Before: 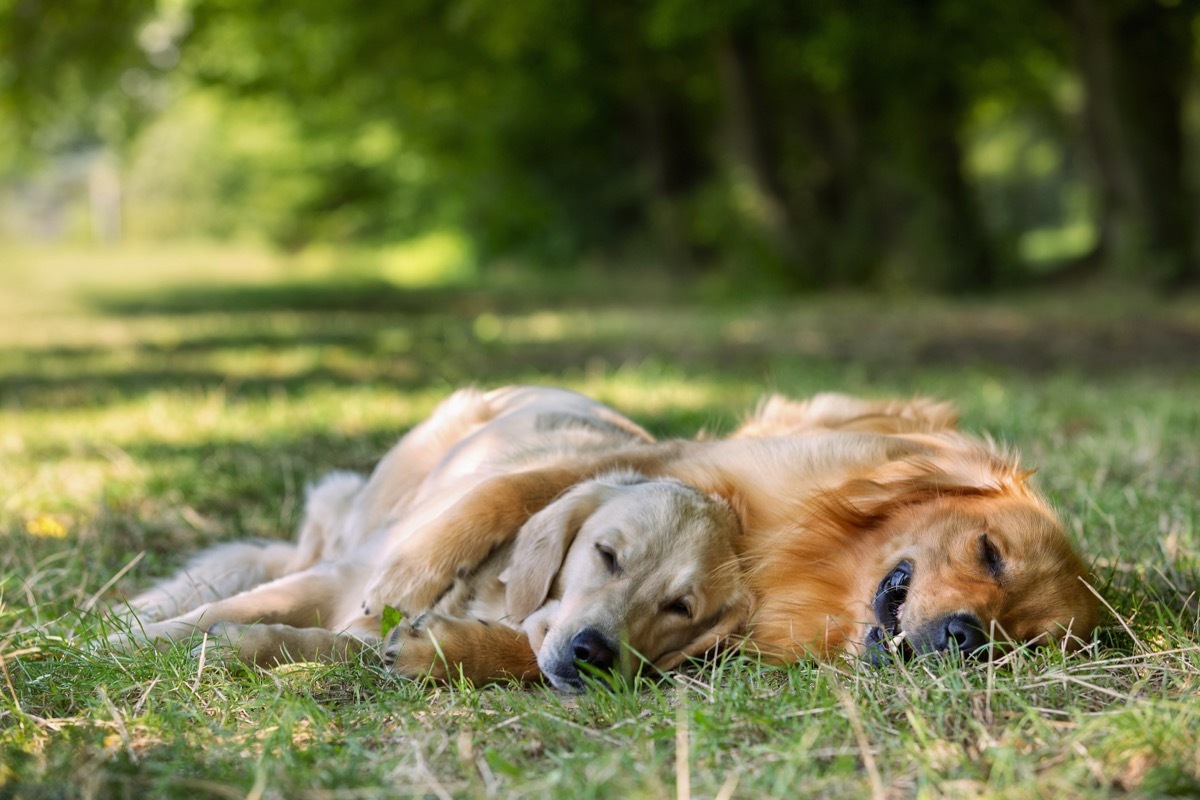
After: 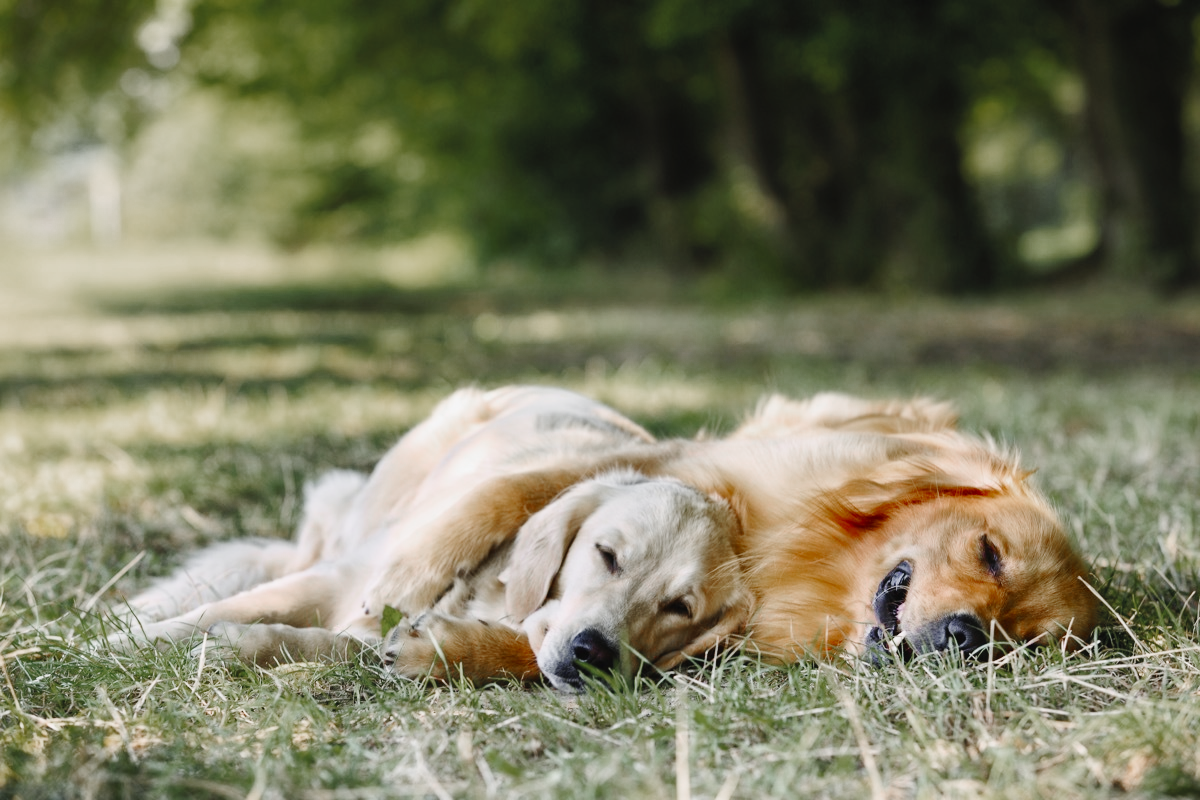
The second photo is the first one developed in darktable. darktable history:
tone curve: curves: ch0 [(0, 0.026) (0.104, 0.1) (0.233, 0.262) (0.398, 0.507) (0.498, 0.621) (0.65, 0.757) (0.835, 0.883) (1, 0.961)]; ch1 [(0, 0) (0.346, 0.307) (0.408, 0.369) (0.453, 0.457) (0.482, 0.476) (0.502, 0.498) (0.521, 0.503) (0.553, 0.554) (0.638, 0.646) (0.693, 0.727) (1, 1)]; ch2 [(0, 0) (0.366, 0.337) (0.434, 0.46) (0.485, 0.494) (0.5, 0.494) (0.511, 0.508) (0.537, 0.55) (0.579, 0.599) (0.663, 0.67) (1, 1)], preserve colors none
color zones: curves: ch0 [(0, 0.48) (0.209, 0.398) (0.305, 0.332) (0.429, 0.493) (0.571, 0.5) (0.714, 0.5) (0.857, 0.5) (1, 0.48)]; ch1 [(0, 0.736) (0.143, 0.625) (0.225, 0.371) (0.429, 0.256) (0.571, 0.241) (0.714, 0.213) (0.857, 0.48) (1, 0.736)]; ch2 [(0, 0.448) (0.143, 0.498) (0.286, 0.5) (0.429, 0.5) (0.571, 0.5) (0.714, 0.5) (0.857, 0.5) (1, 0.448)]
shadows and highlights: shadows -0.082, highlights 41.55
contrast brightness saturation: saturation -0.1
